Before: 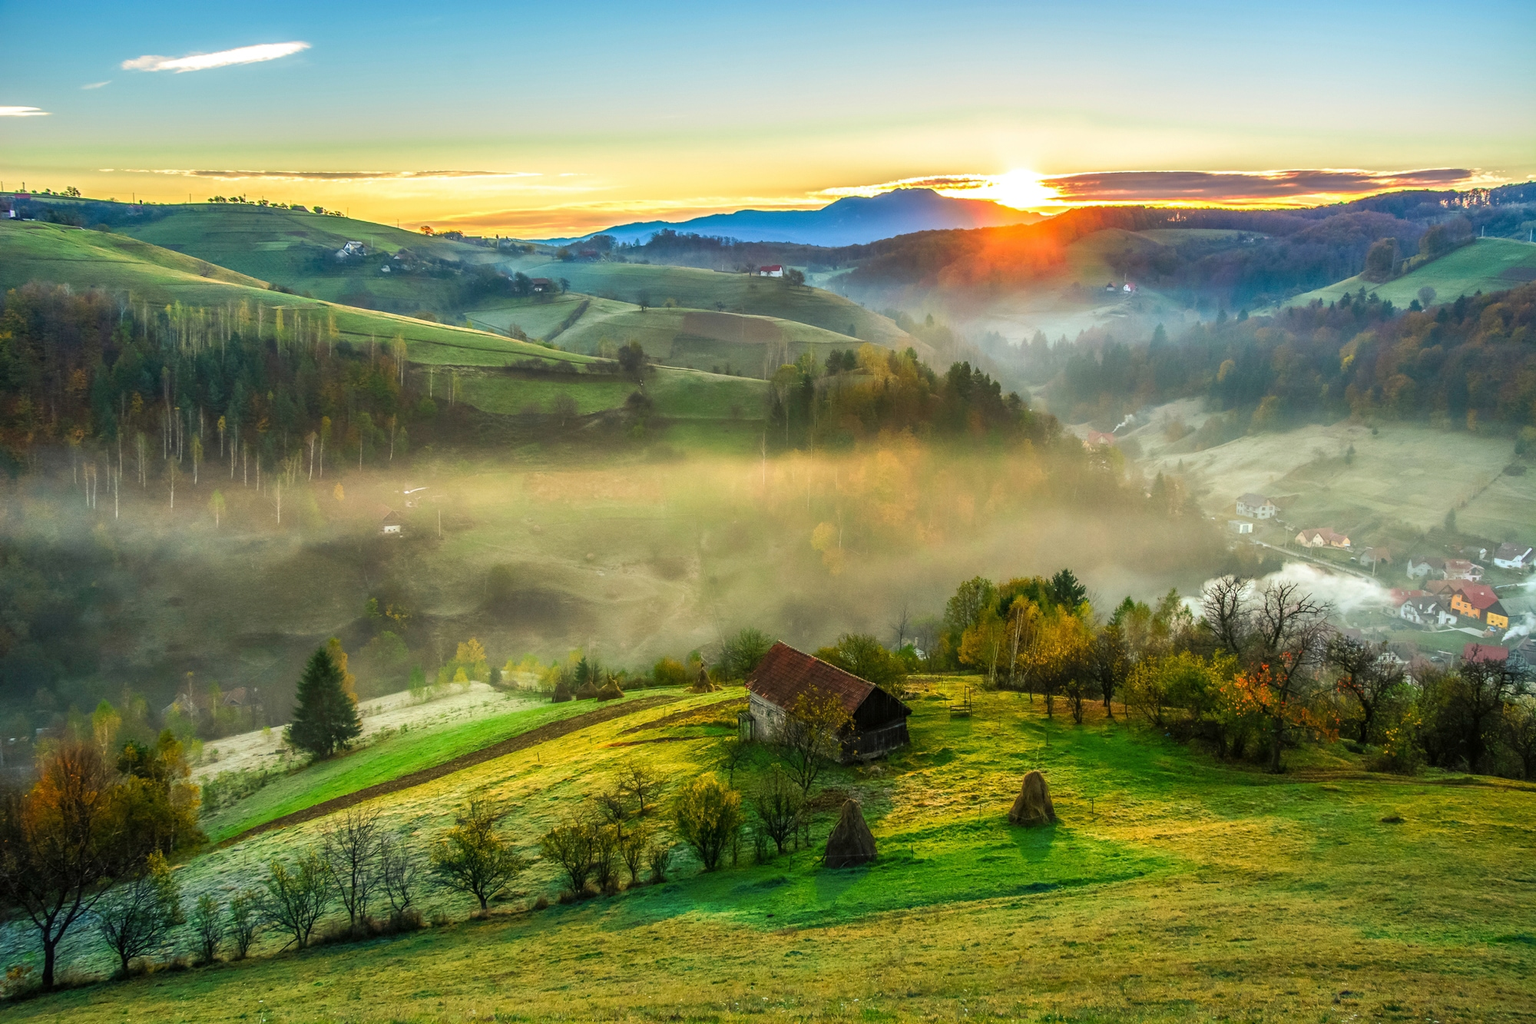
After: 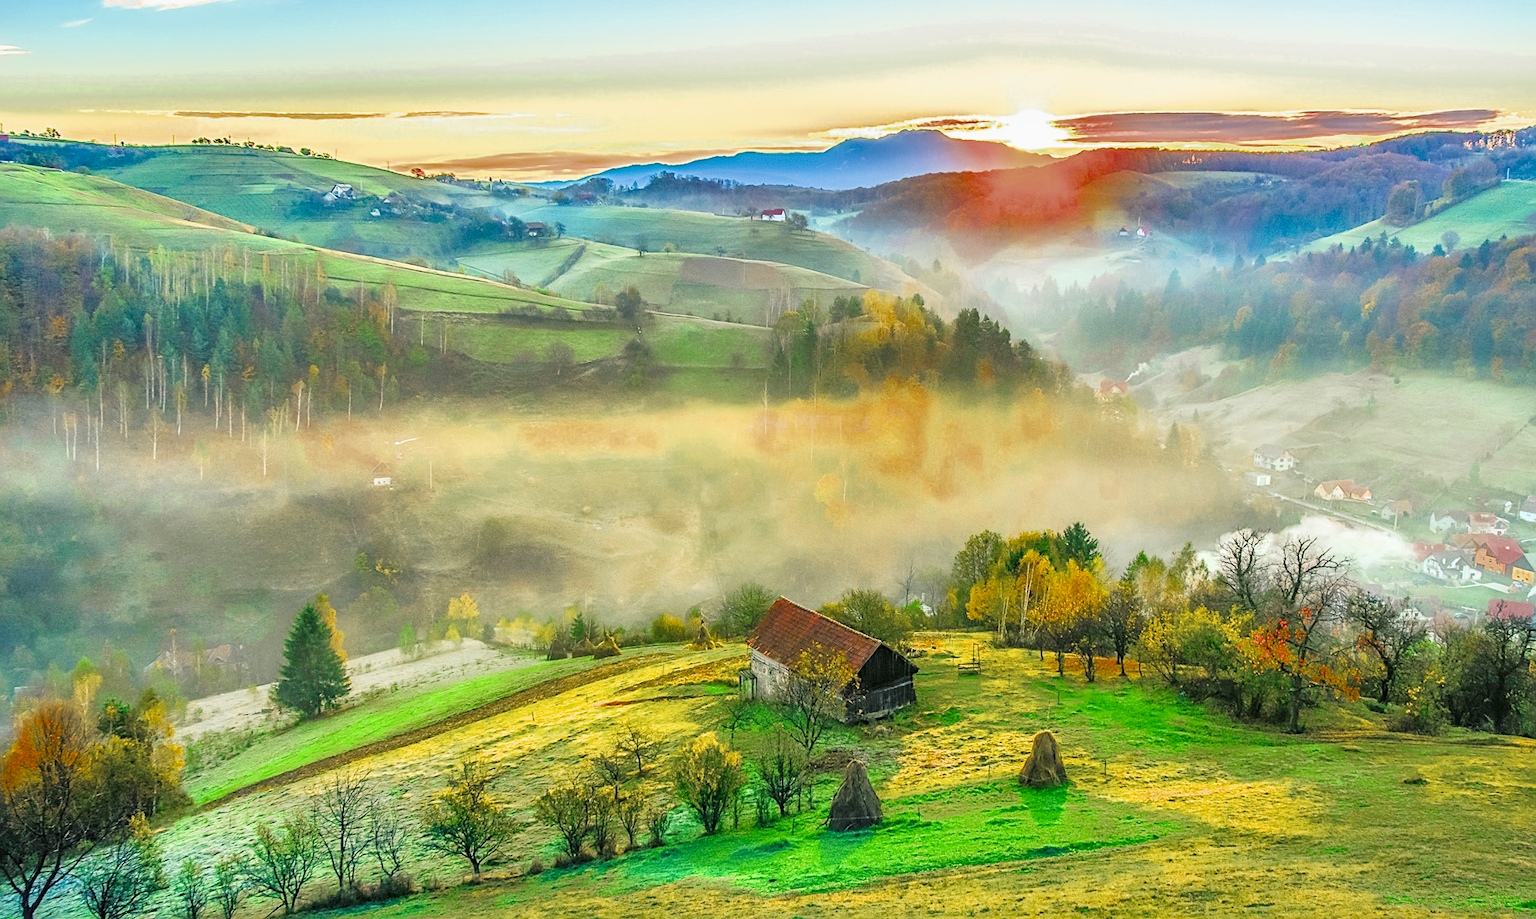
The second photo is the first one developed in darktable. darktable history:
color balance rgb: shadows lift › chroma 5.38%, shadows lift › hue 239.85°, global offset › luminance 0.246%, global offset › hue 168.81°, perceptual saturation grading › global saturation -0.093%, perceptual brilliance grading › global brilliance 10.546%, perceptual brilliance grading › shadows 14.307%, contrast -10.46%
exposure: black level correction 0, exposure 1.368 EV, compensate highlight preservation false
filmic rgb: black relative exposure -7.65 EV, white relative exposure 4.56 EV, threshold 2.96 EV, hardness 3.61, contrast 1.052, enable highlight reconstruction true
crop: left 1.47%, top 6.191%, right 1.678%, bottom 6.839%
sharpen: amount 0.496
shadows and highlights: soften with gaussian
color zones: curves: ch0 [(0.11, 0.396) (0.195, 0.36) (0.25, 0.5) (0.303, 0.412) (0.357, 0.544) (0.75, 0.5) (0.967, 0.328)]; ch1 [(0, 0.468) (0.112, 0.512) (0.202, 0.6) (0.25, 0.5) (0.307, 0.352) (0.357, 0.544) (0.75, 0.5) (0.963, 0.524)]
